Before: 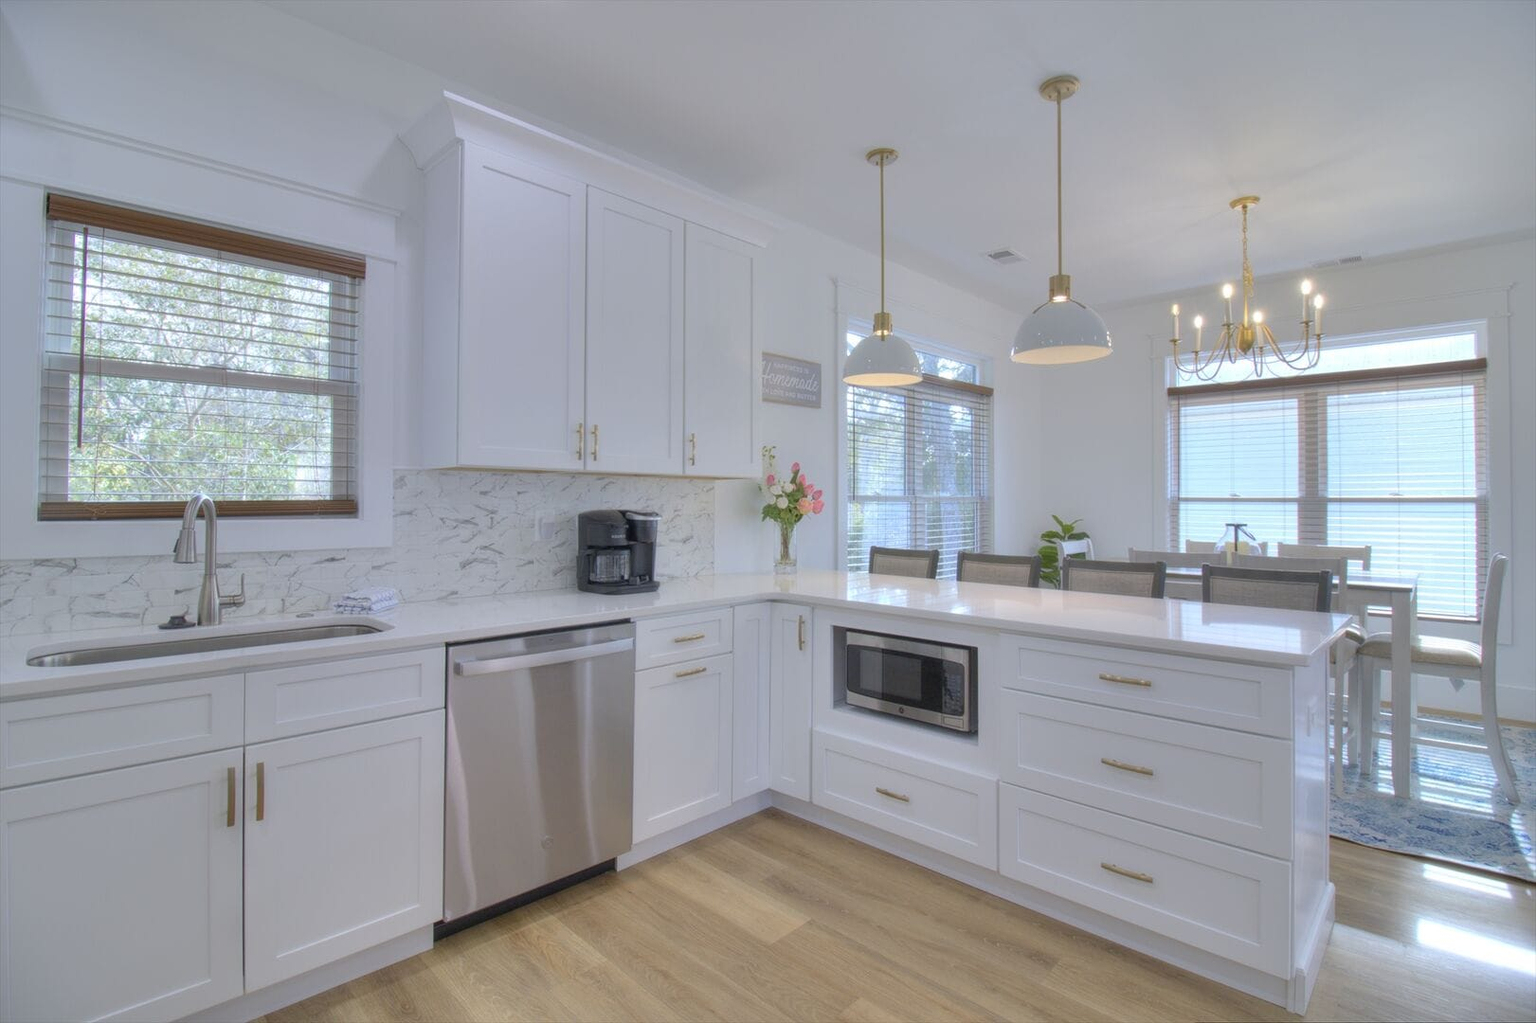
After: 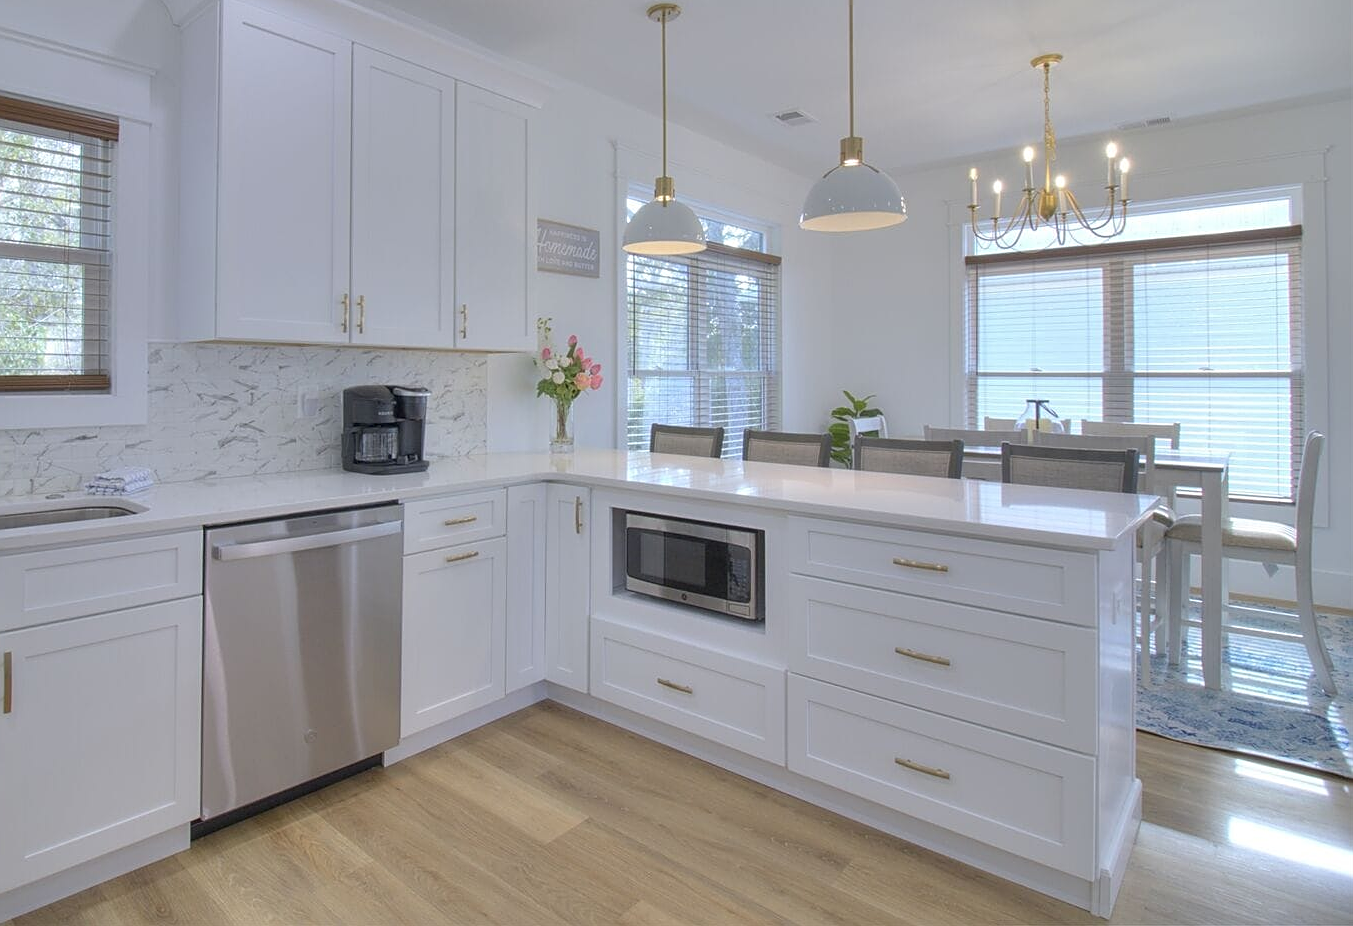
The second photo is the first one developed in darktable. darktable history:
crop: left 16.527%, top 14.182%
sharpen: on, module defaults
